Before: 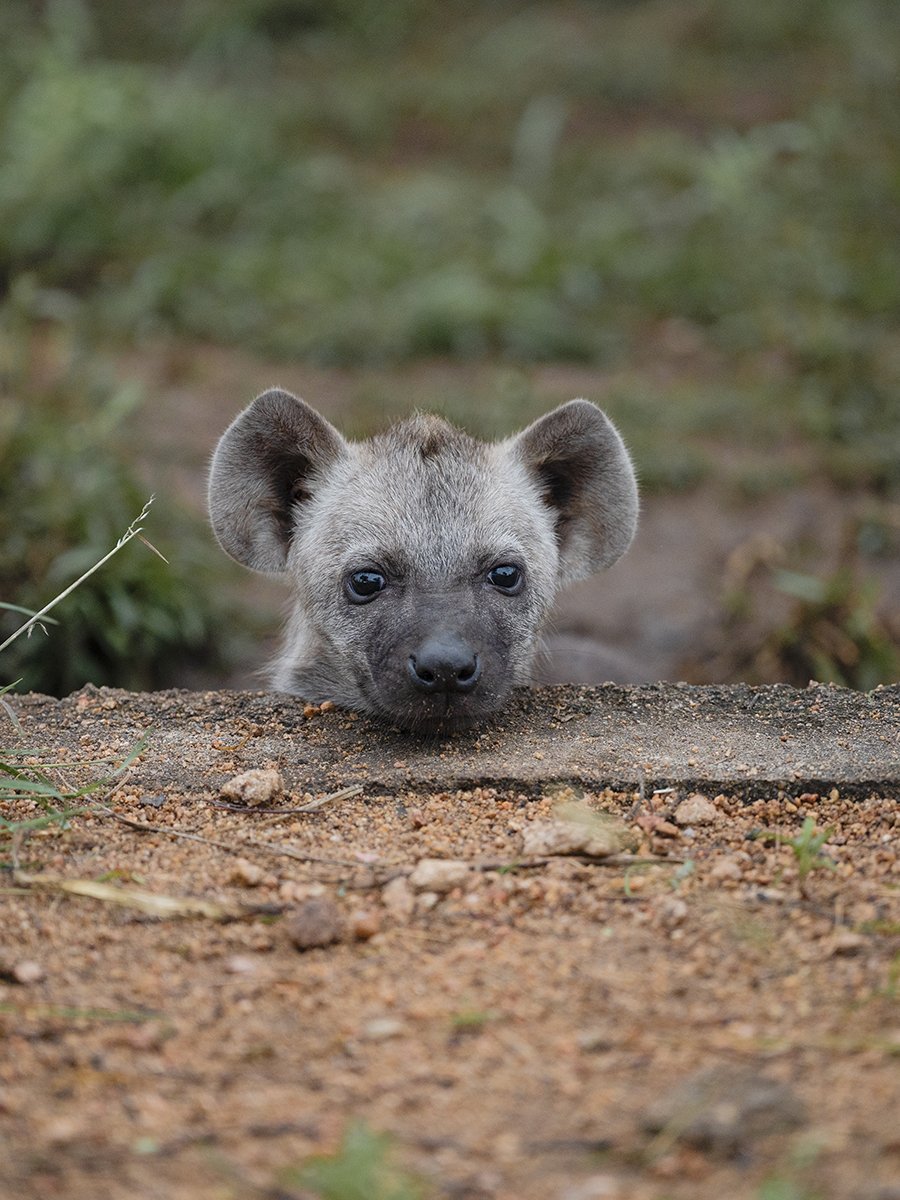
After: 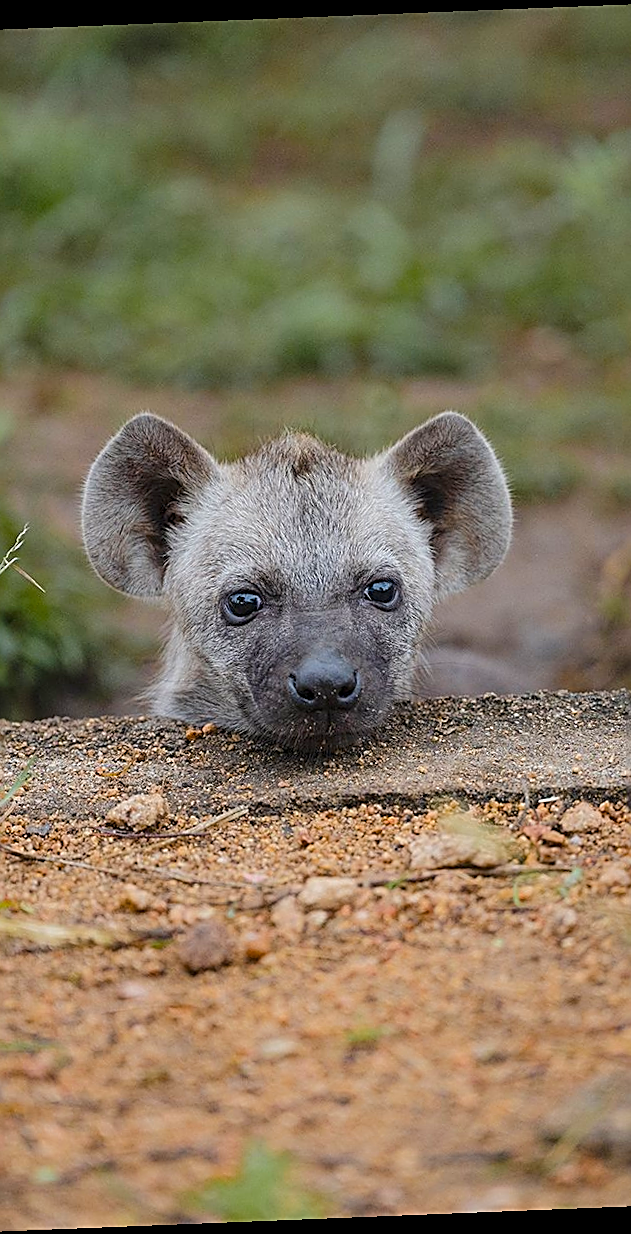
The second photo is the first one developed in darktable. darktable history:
crop and rotate: left 15.446%, right 17.836%
sharpen: amount 0.901
color balance rgb: perceptual saturation grading › global saturation 25%, perceptual brilliance grading › mid-tones 10%, perceptual brilliance grading › shadows 15%, global vibrance 20%
rotate and perspective: rotation -2.29°, automatic cropping off
